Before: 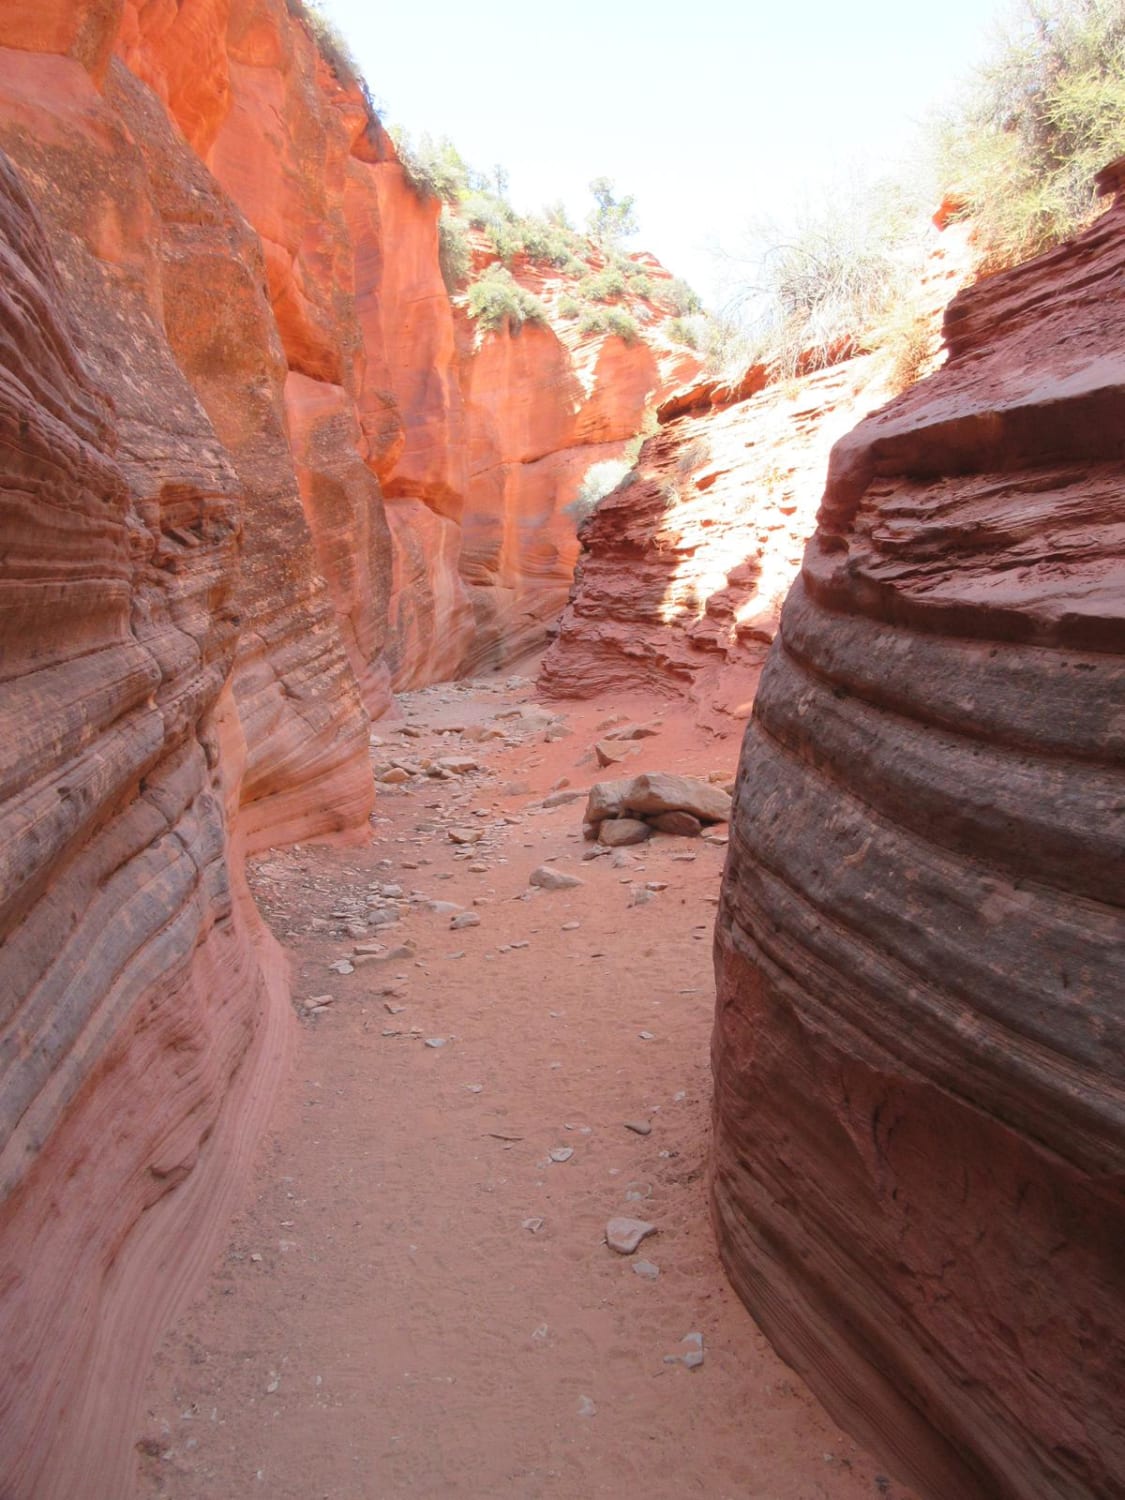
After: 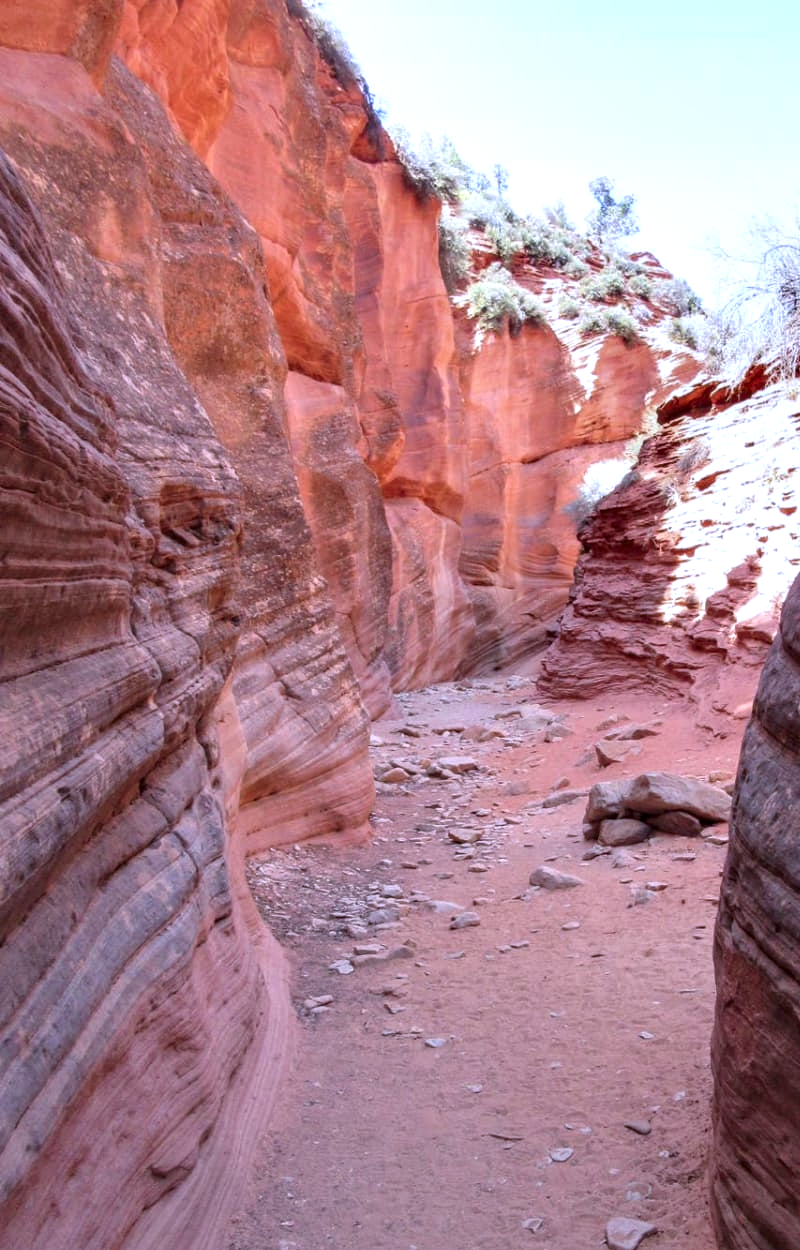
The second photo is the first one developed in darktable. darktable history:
shadows and highlights: shadows color adjustment 97.66%, soften with gaussian
crop: right 28.885%, bottom 16.626%
color calibration: illuminant as shot in camera, x 0.379, y 0.396, temperature 4138.76 K
local contrast: highlights 60%, shadows 60%, detail 160%
